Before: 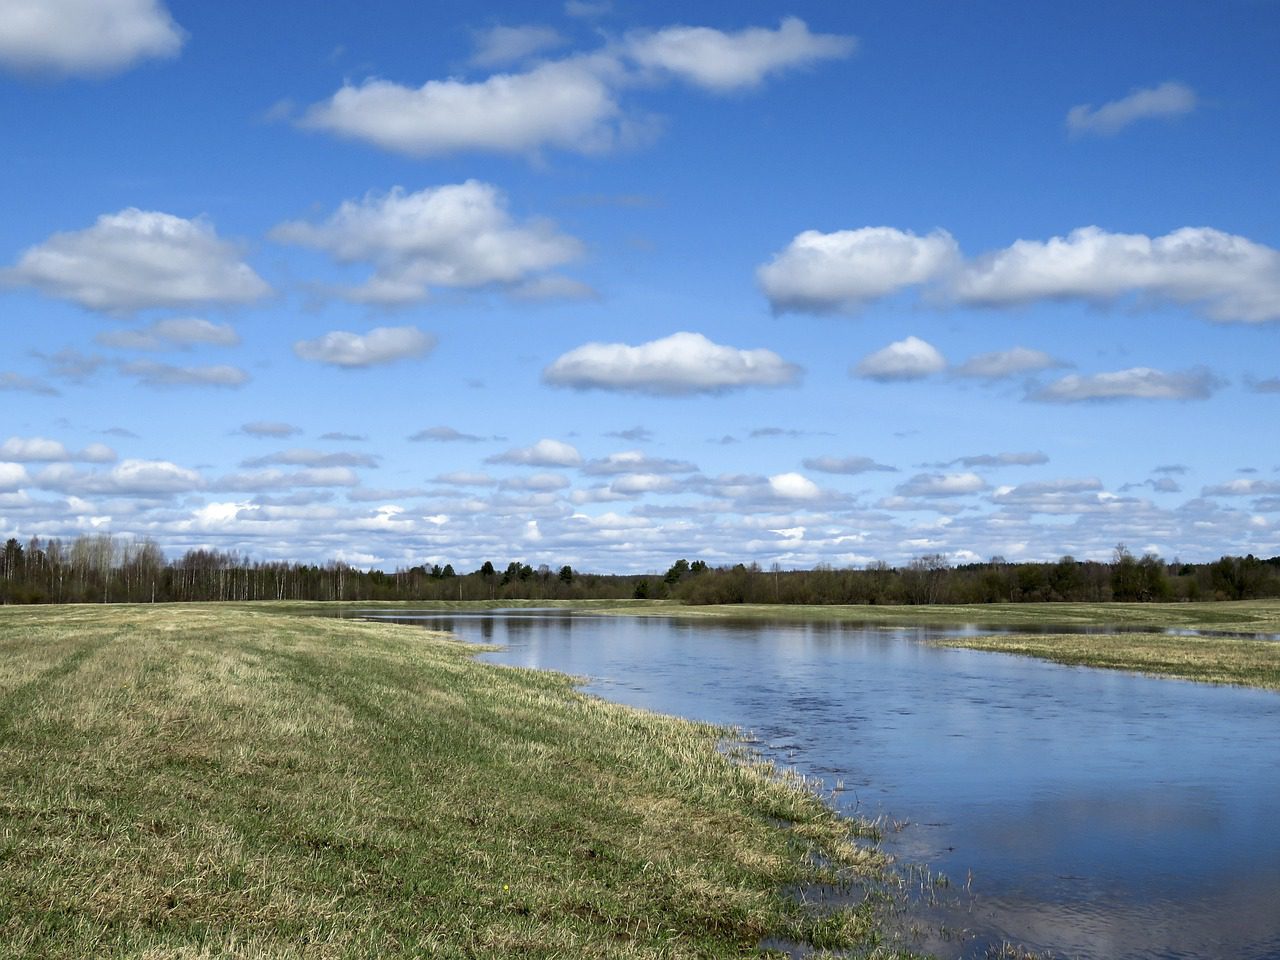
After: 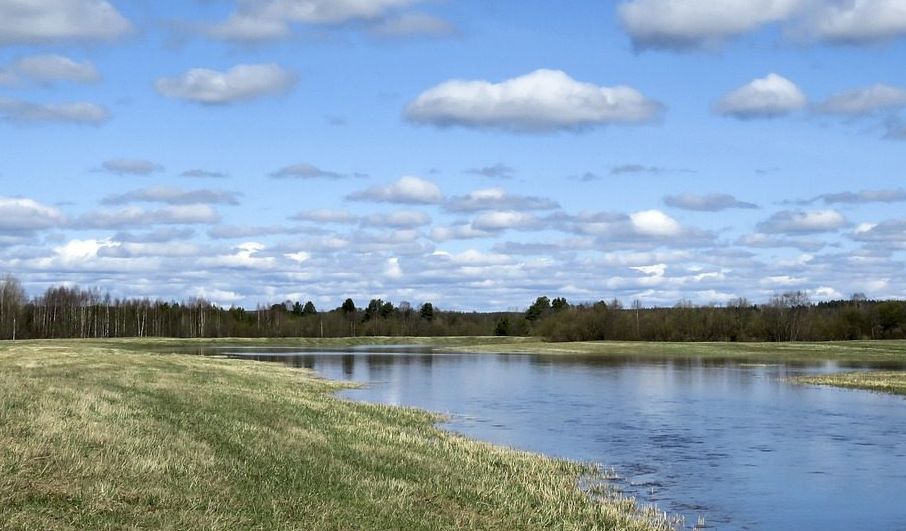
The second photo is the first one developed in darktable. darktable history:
crop: left 10.908%, top 27.451%, right 18.272%, bottom 17.133%
